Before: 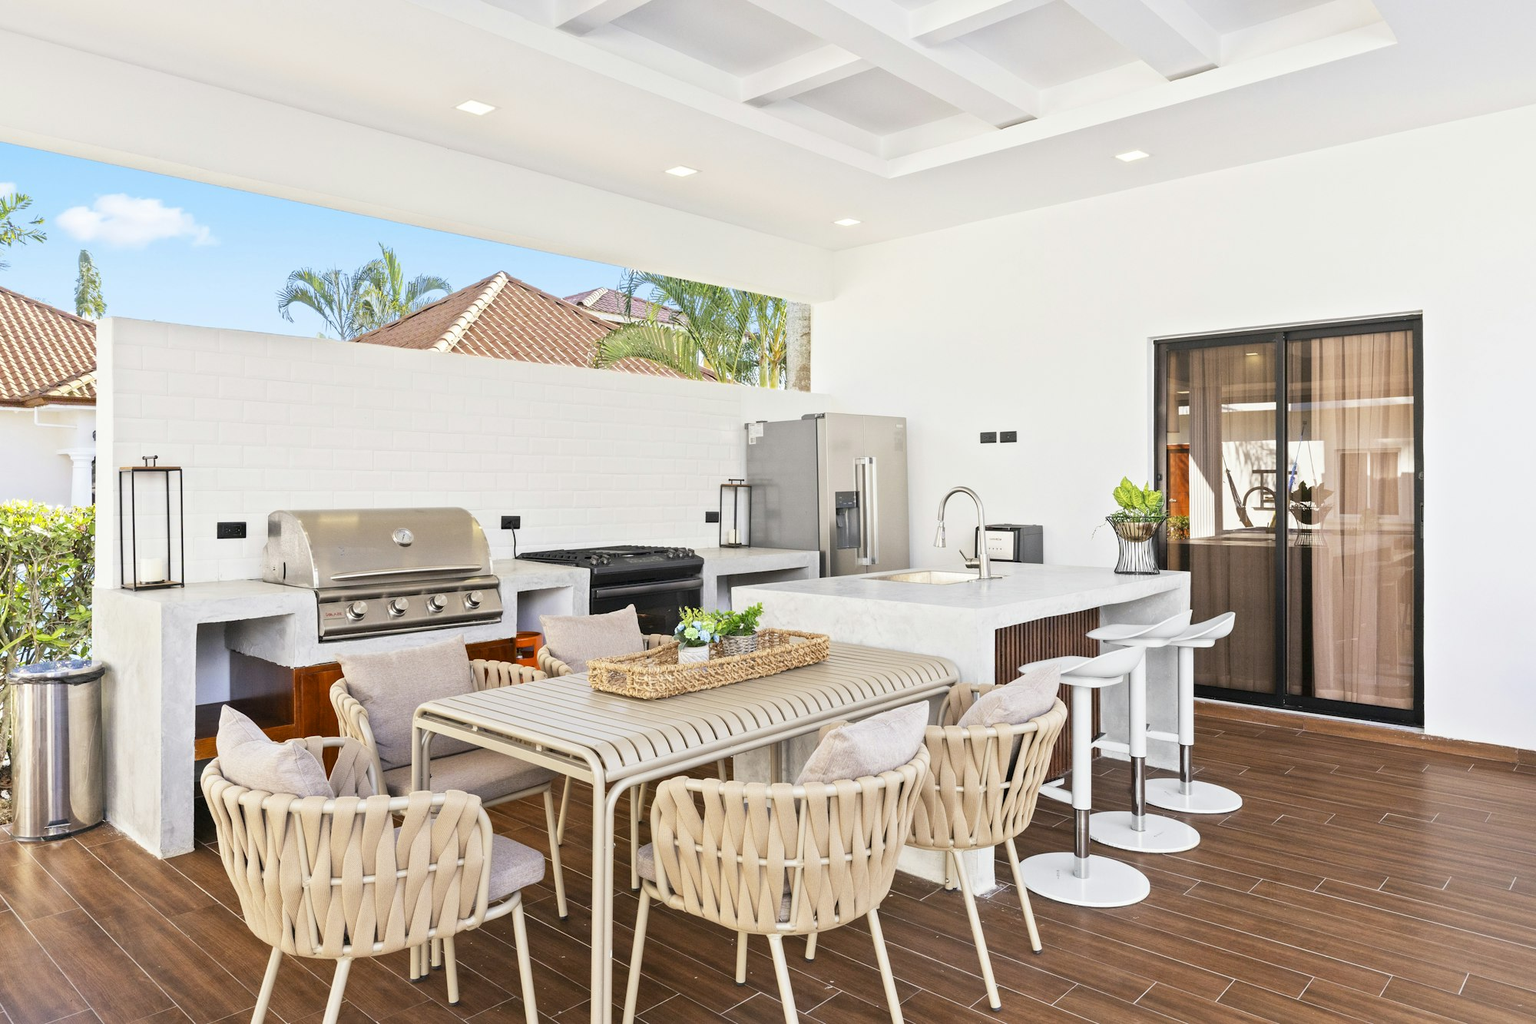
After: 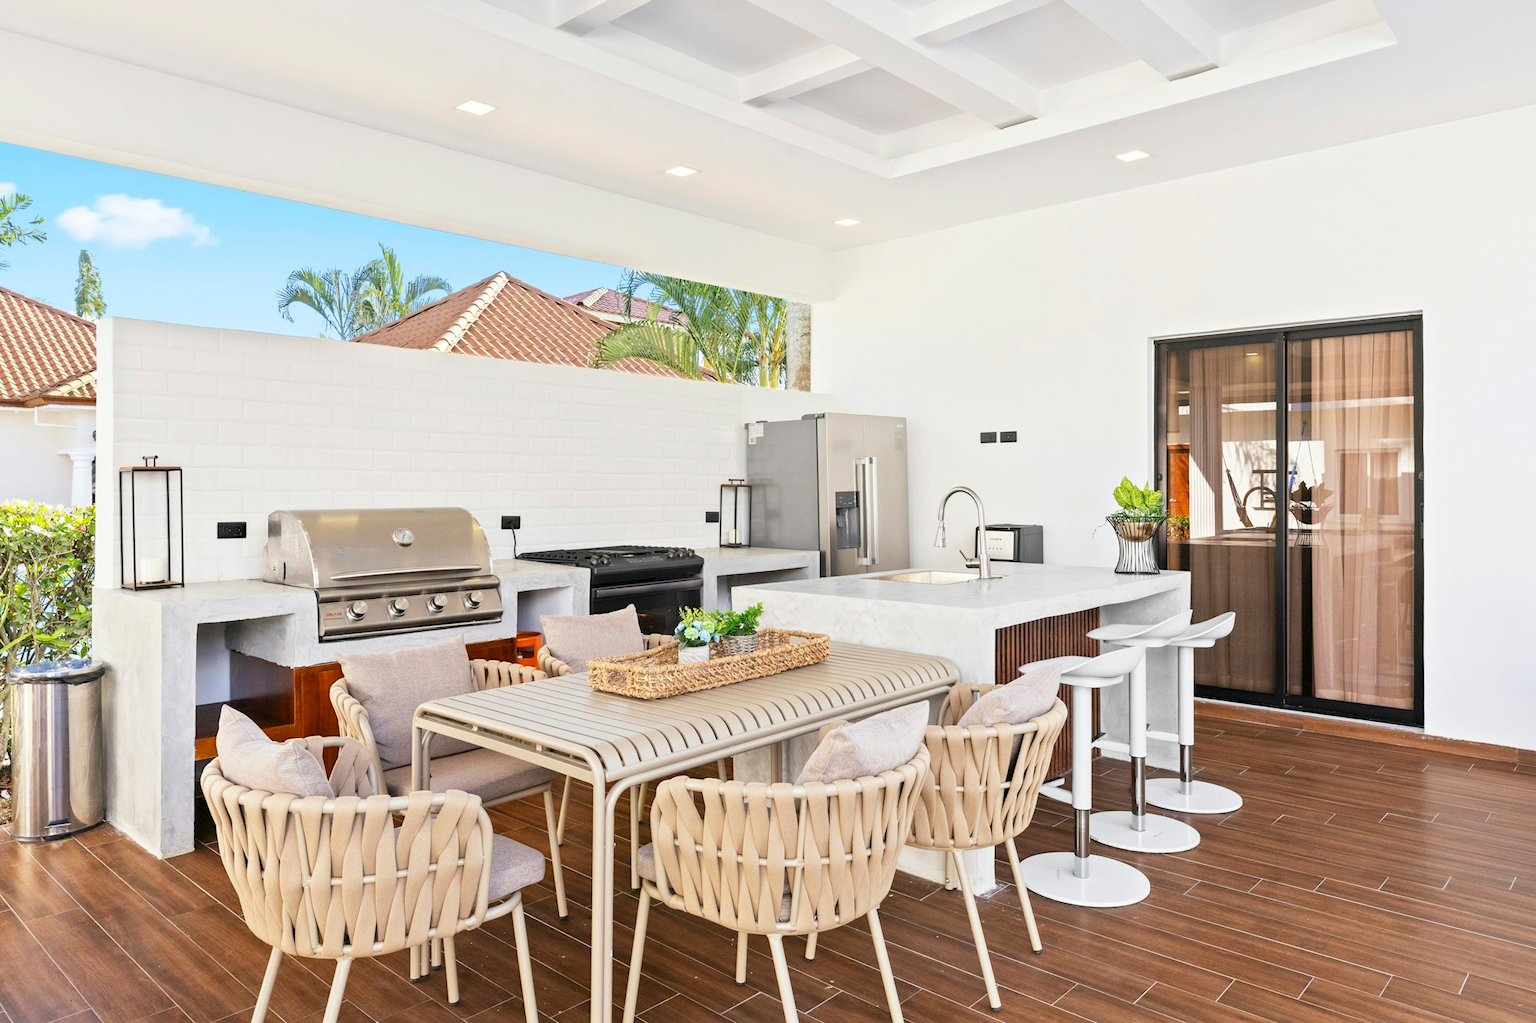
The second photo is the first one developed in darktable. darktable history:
exposure: compensate exposure bias true, compensate highlight preservation false
color correction: highlights b* 0.014, saturation 1.07
contrast brightness saturation: saturation -0.052
